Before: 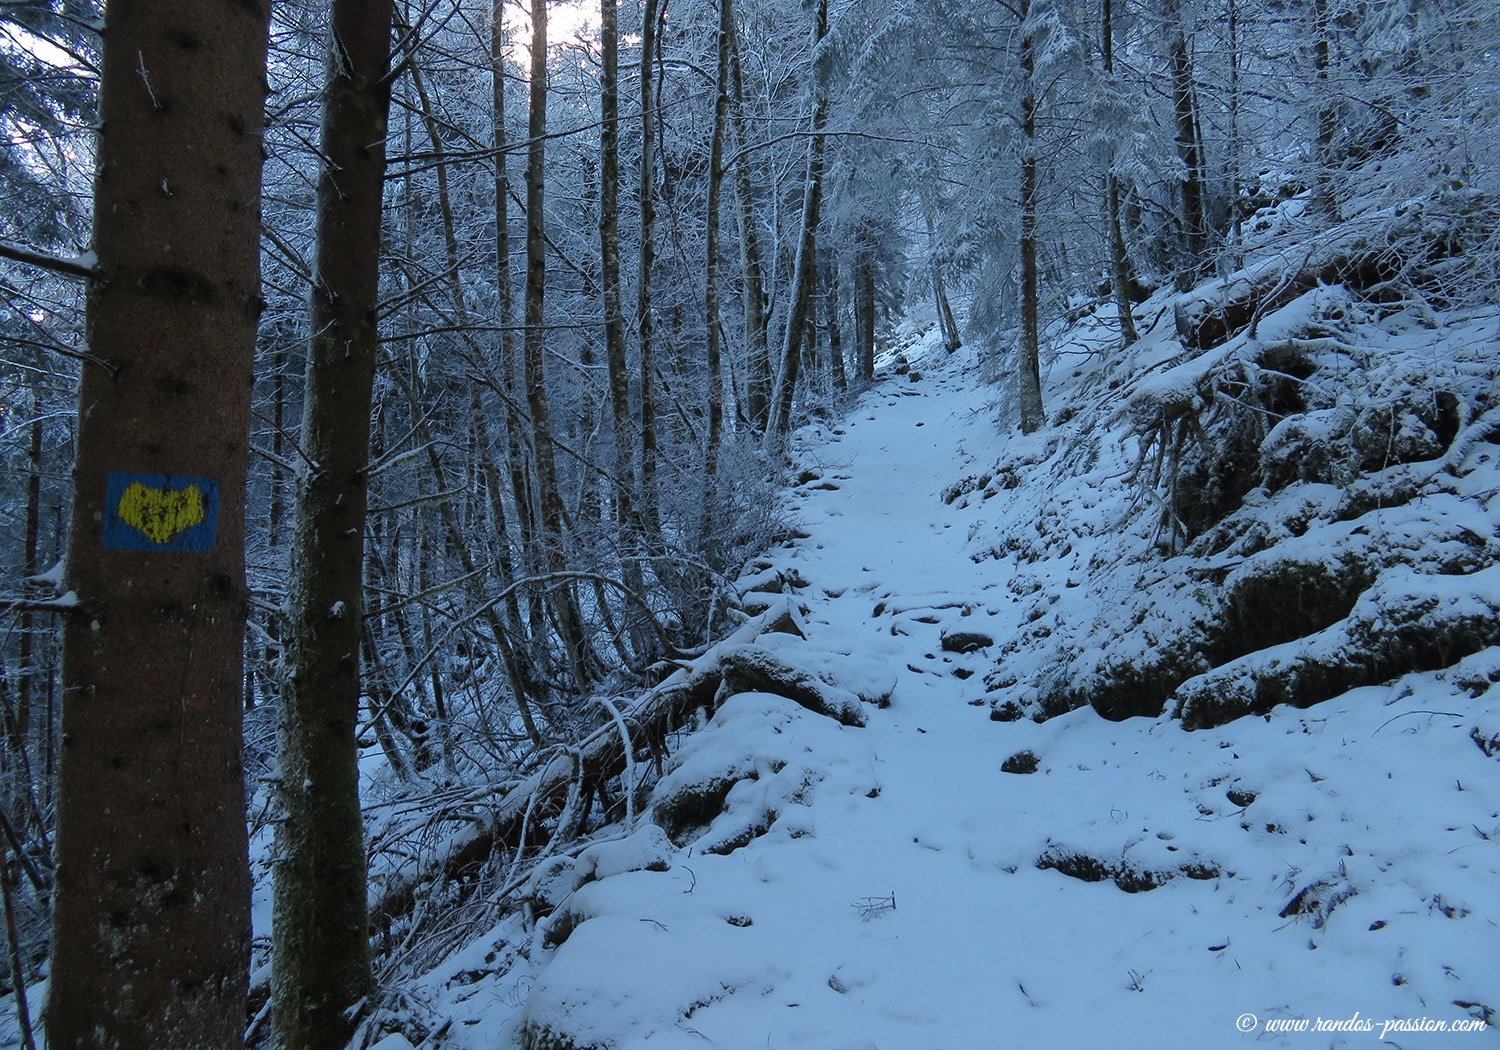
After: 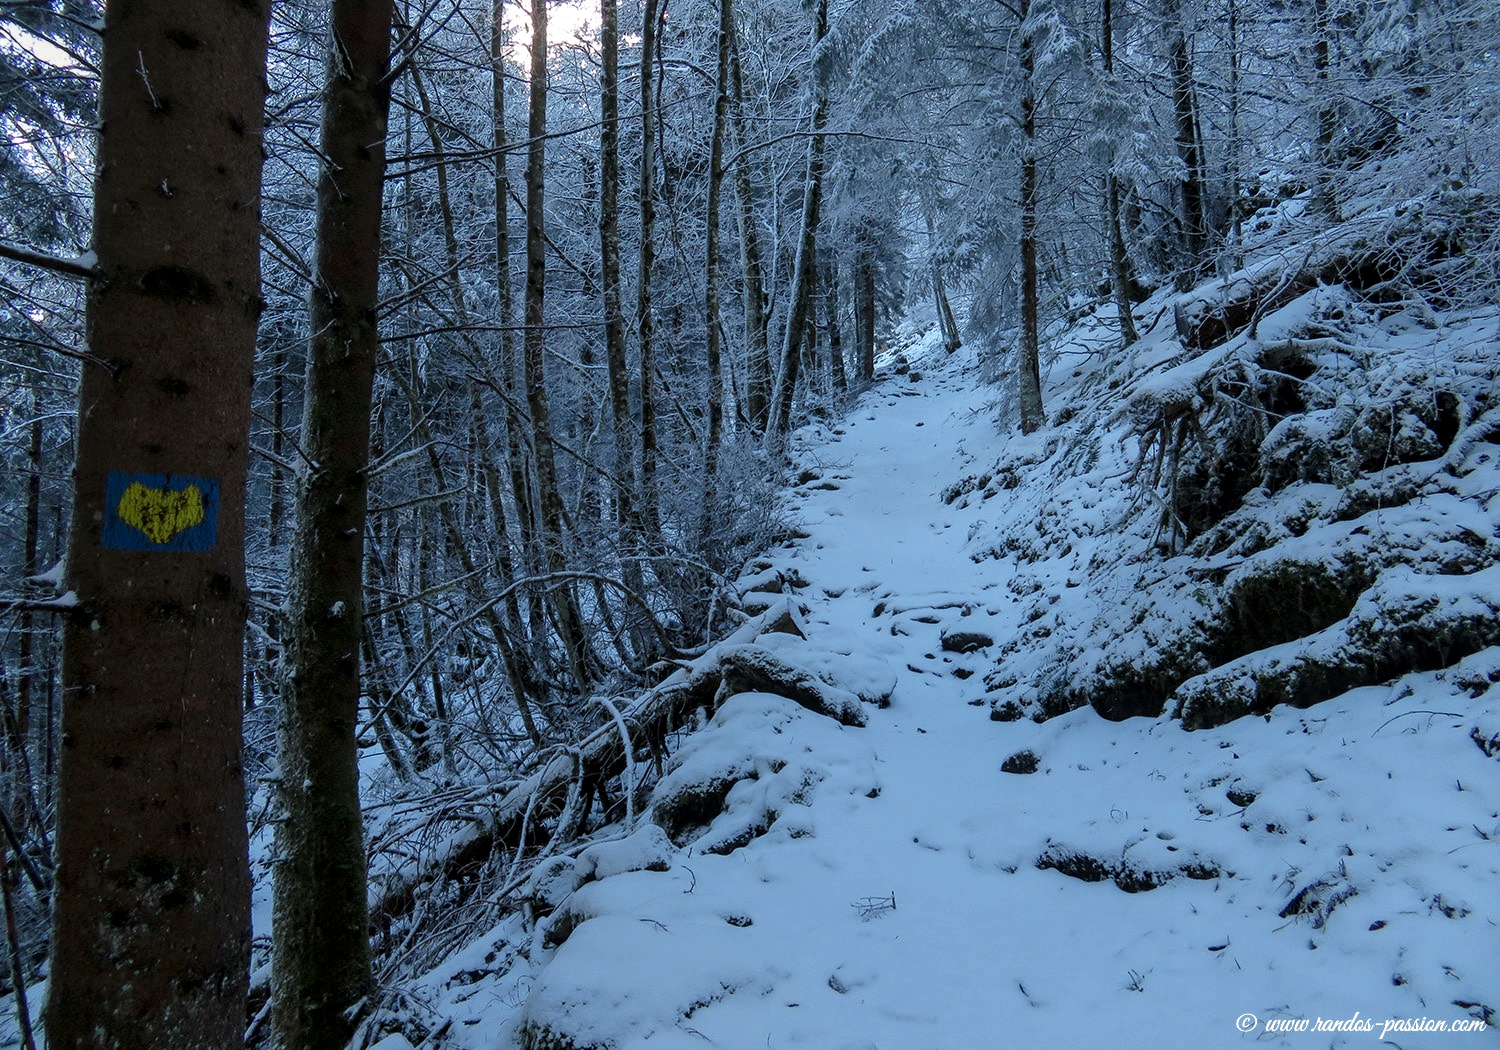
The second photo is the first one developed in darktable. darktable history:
shadows and highlights: shadows -31.21, highlights 29.82
tone equalizer: edges refinement/feathering 500, mask exposure compensation -1.57 EV, preserve details no
local contrast: highlights 30%, detail 130%
